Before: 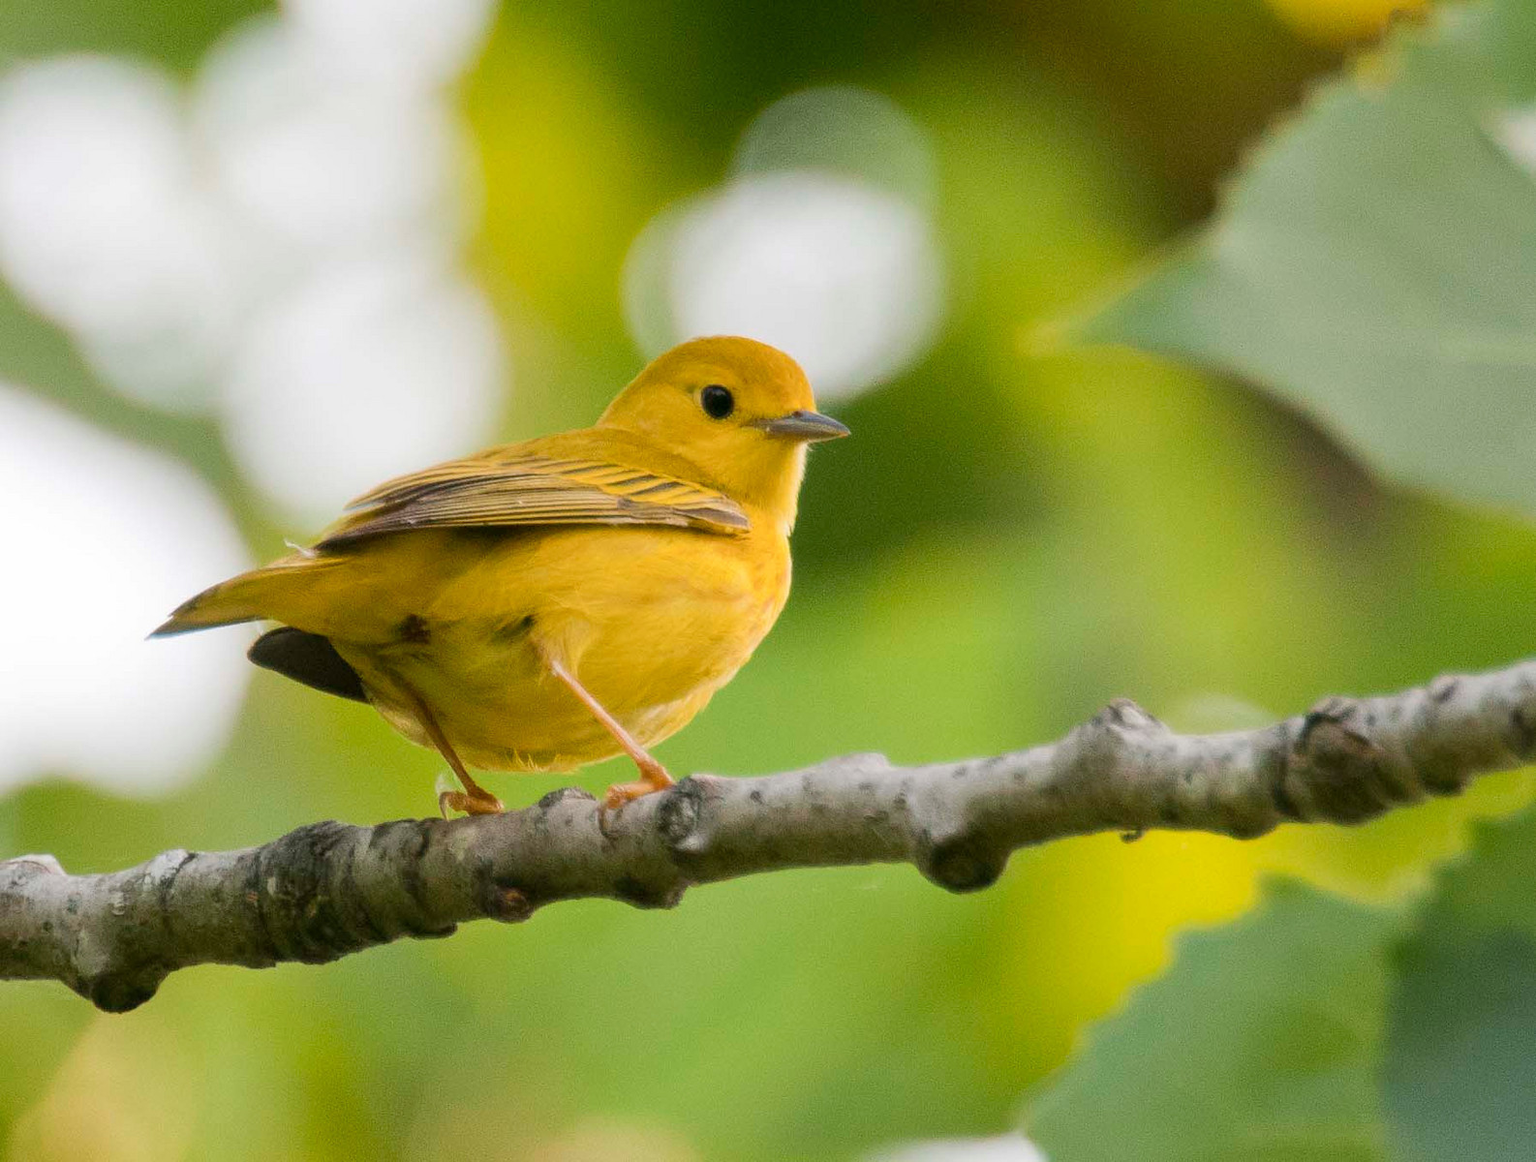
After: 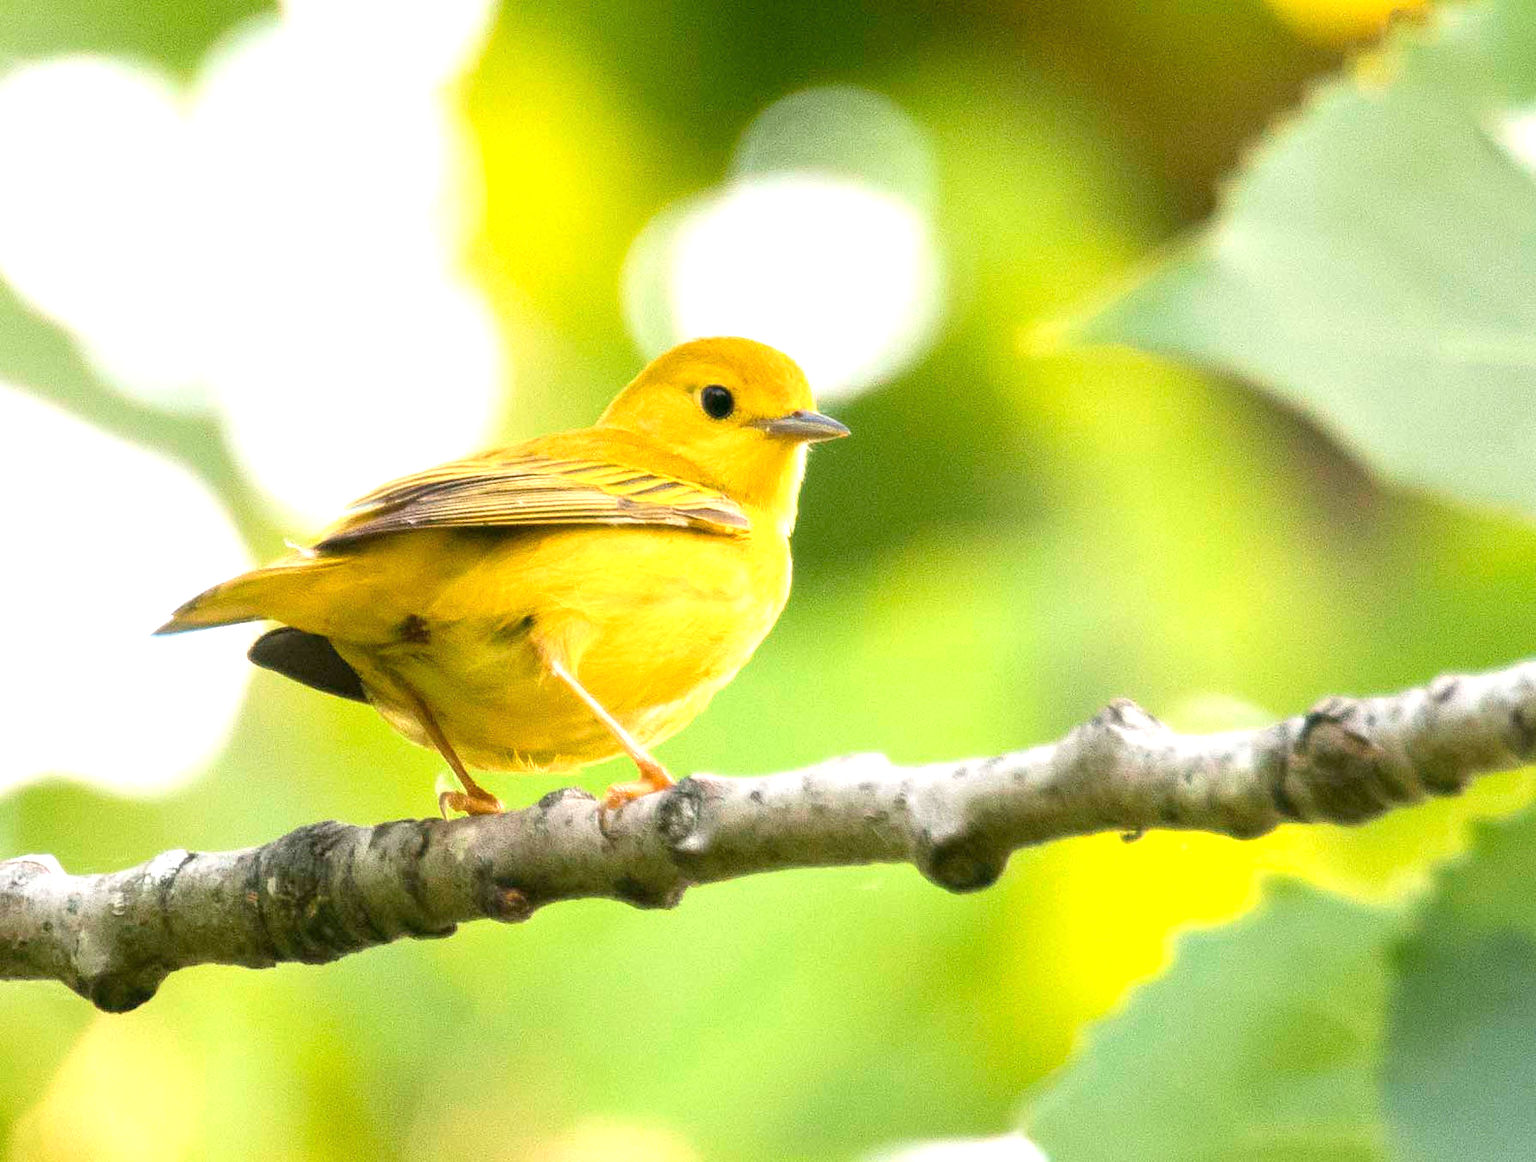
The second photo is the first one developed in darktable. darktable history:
exposure: exposure 1.148 EV, compensate exposure bias true, compensate highlight preservation false
